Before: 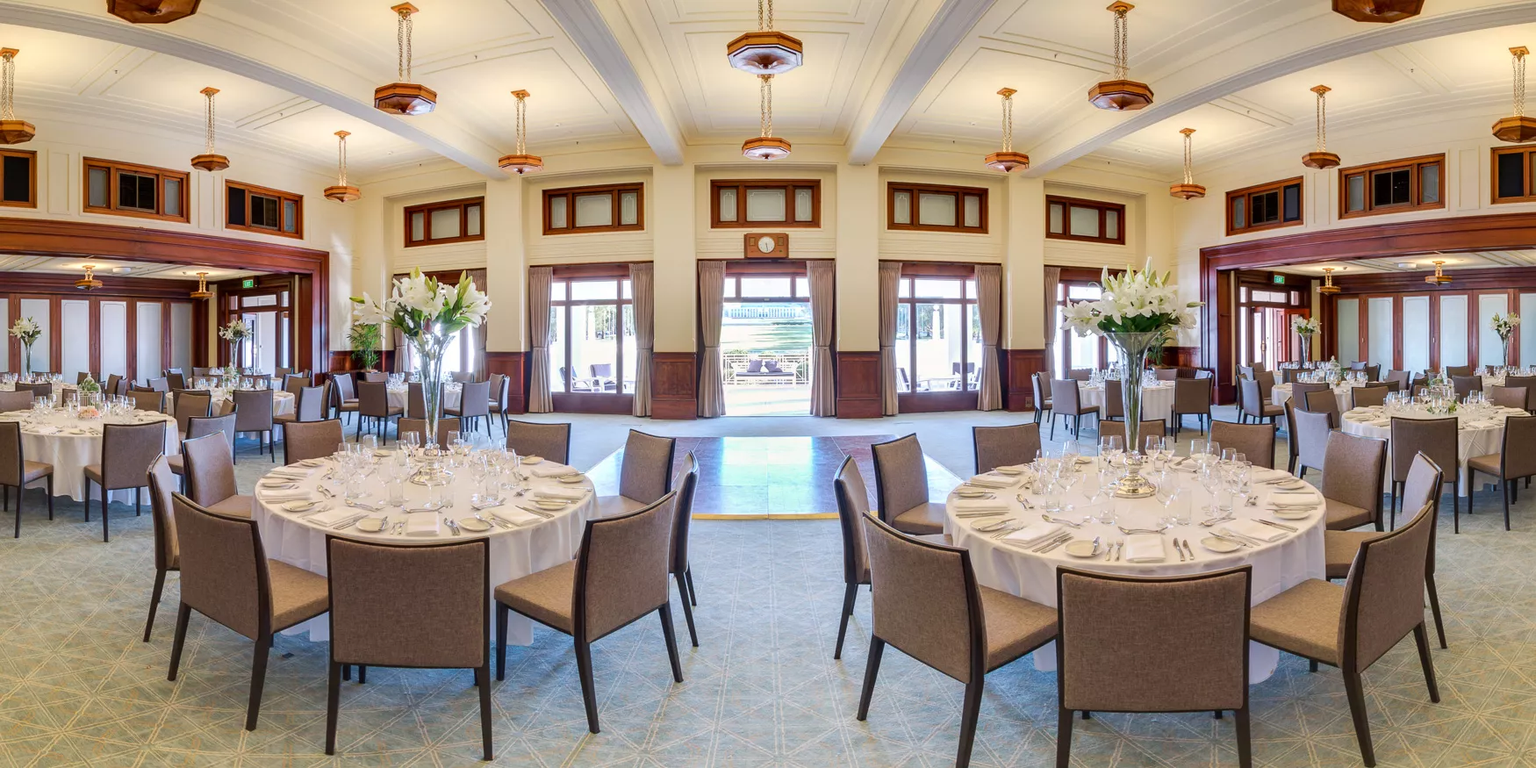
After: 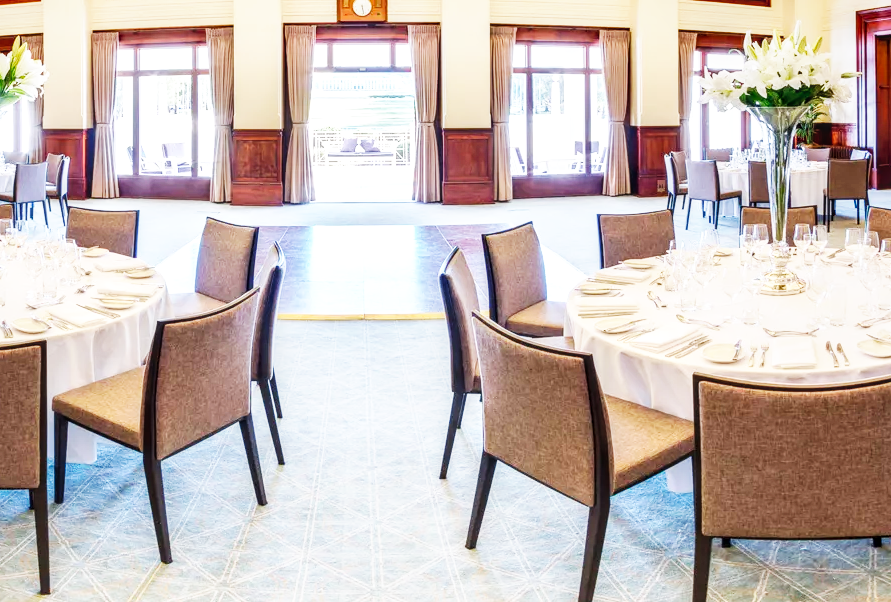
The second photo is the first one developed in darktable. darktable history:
crop and rotate: left 29.237%, top 31.152%, right 19.807%
base curve: curves: ch0 [(0, 0) (0.007, 0.004) (0.027, 0.03) (0.046, 0.07) (0.207, 0.54) (0.442, 0.872) (0.673, 0.972) (1, 1)], preserve colors none
local contrast: on, module defaults
